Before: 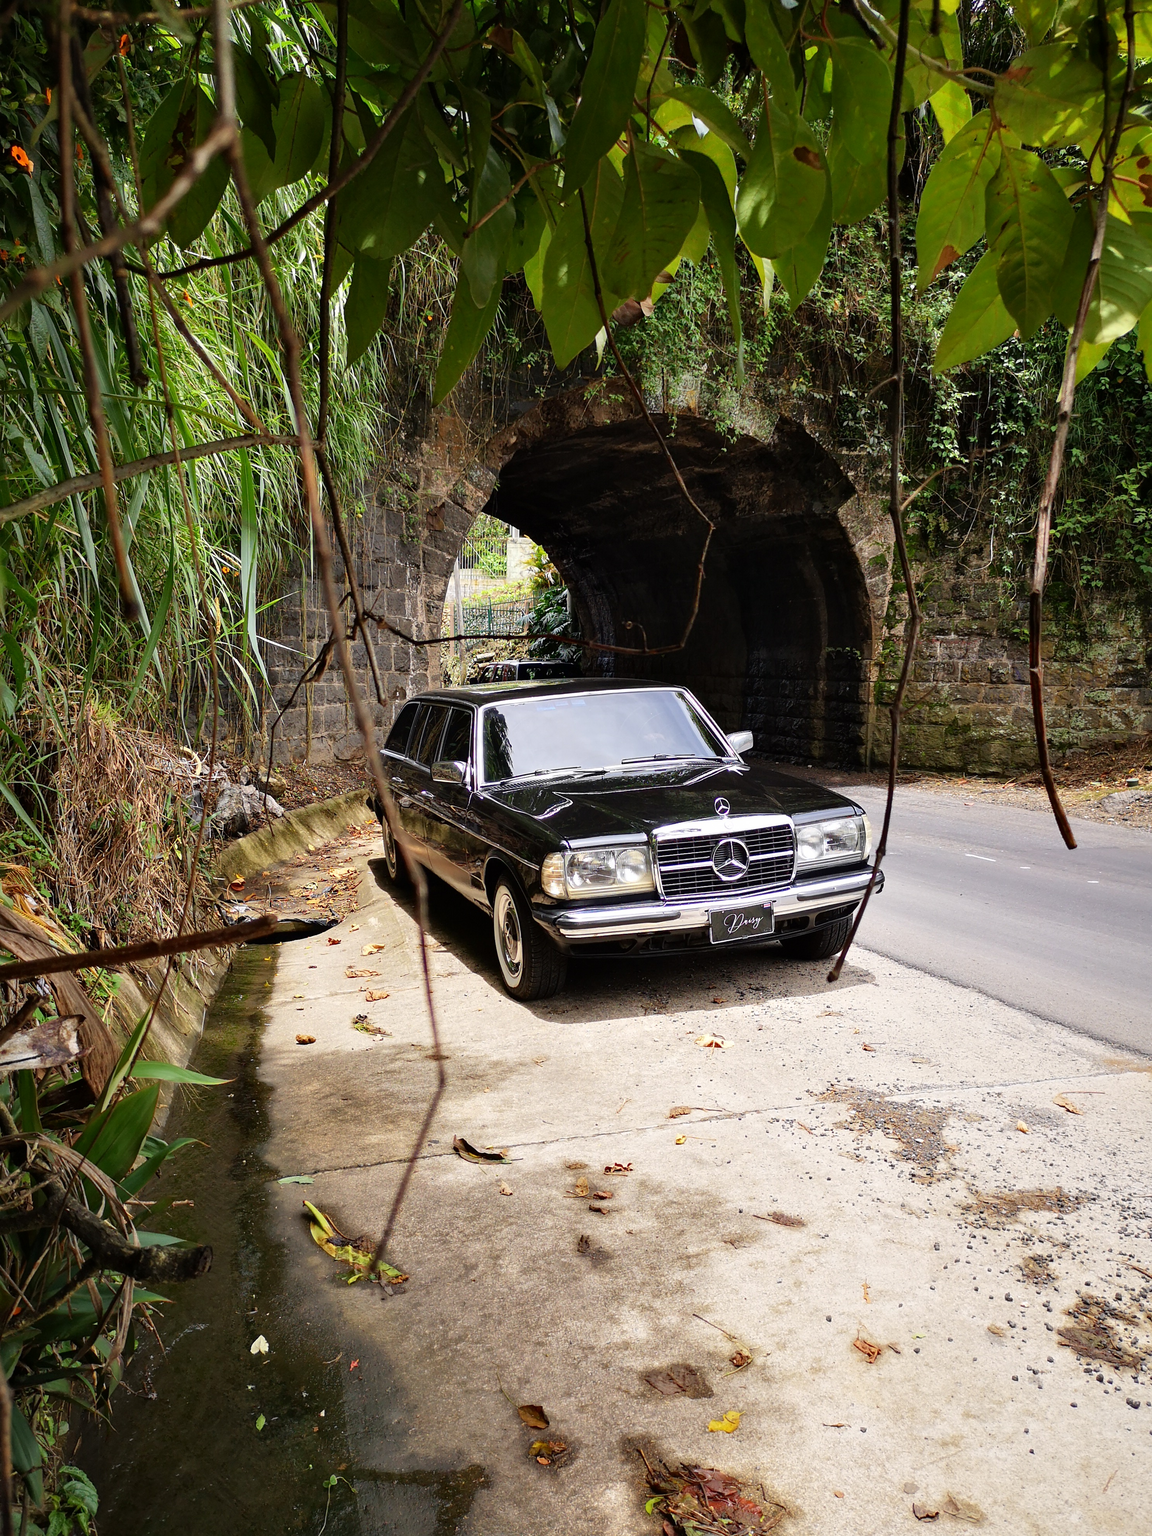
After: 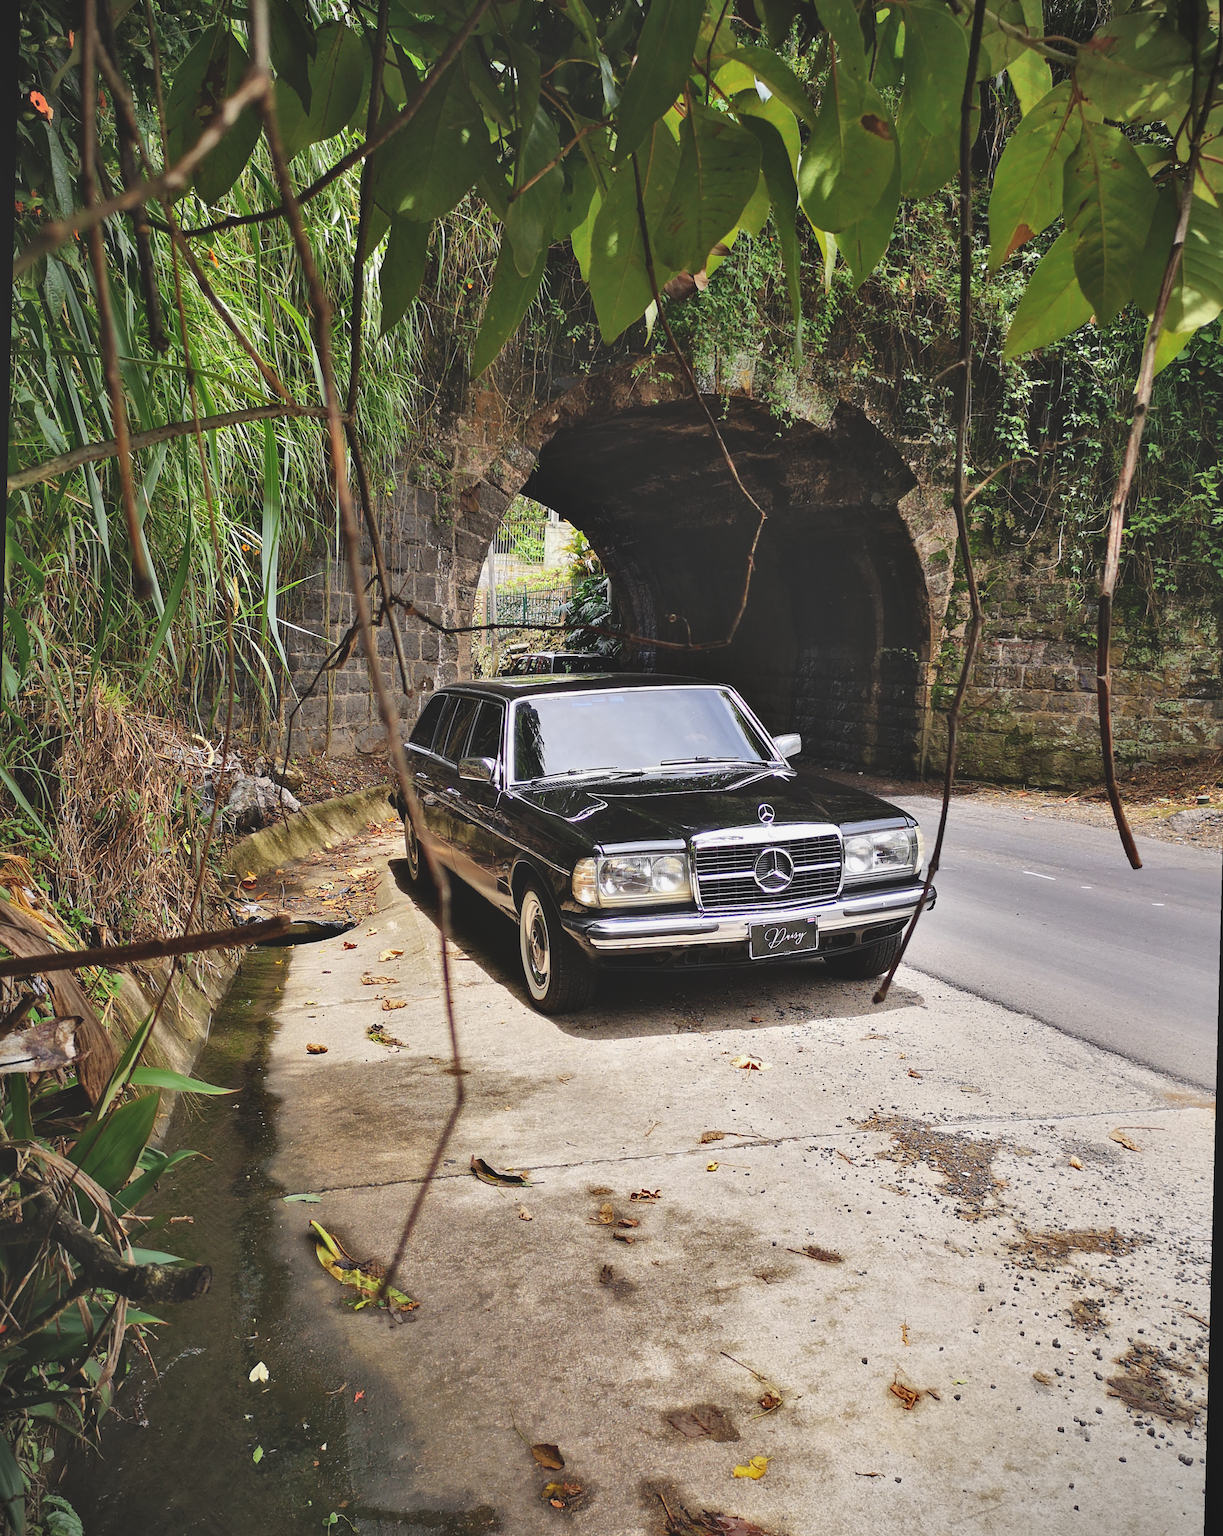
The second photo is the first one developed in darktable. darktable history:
vignetting: fall-off start 92.6%, brightness -0.52, saturation -0.51, center (-0.012, 0)
rotate and perspective: rotation 1.57°, crop left 0.018, crop right 0.982, crop top 0.039, crop bottom 0.961
exposure: black level correction -0.015, exposure -0.125 EV, compensate highlight preservation false
shadows and highlights: low approximation 0.01, soften with gaussian
